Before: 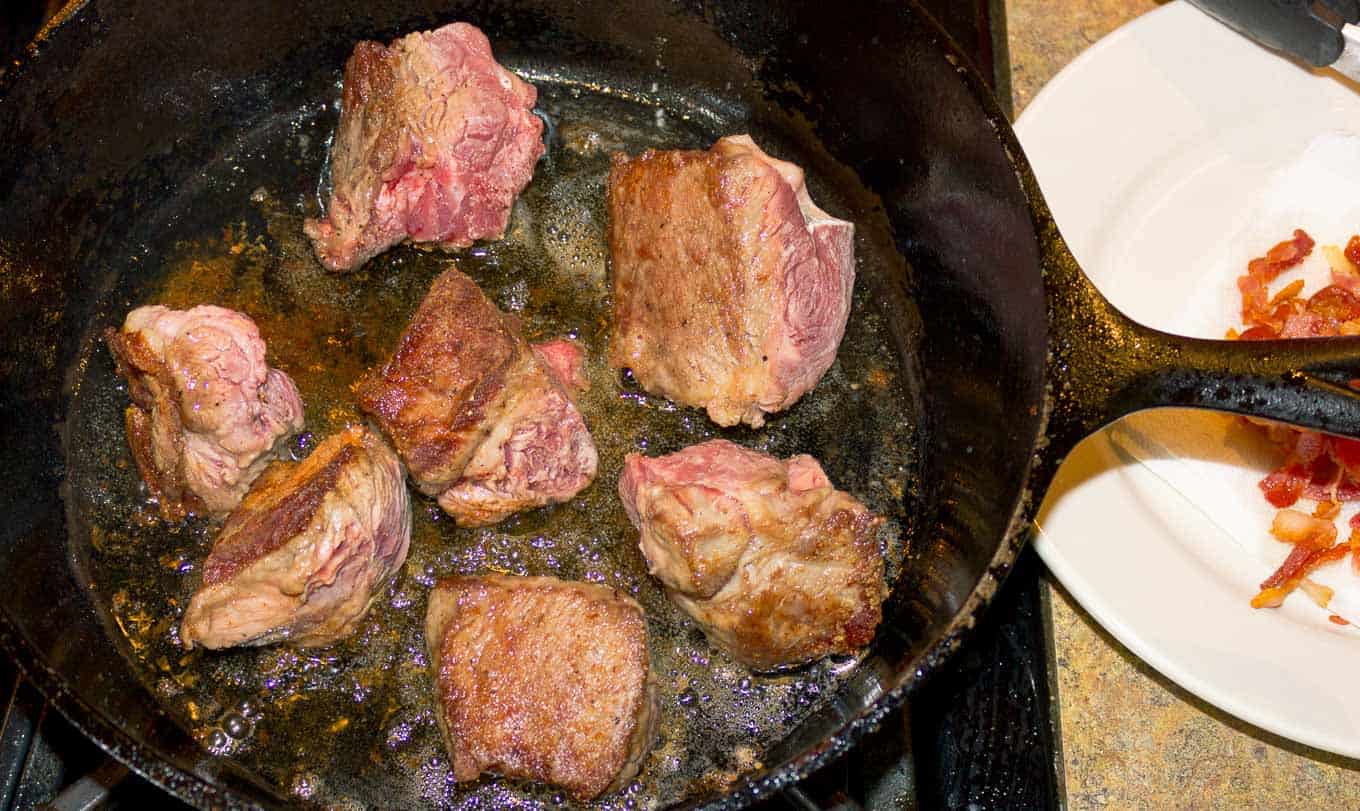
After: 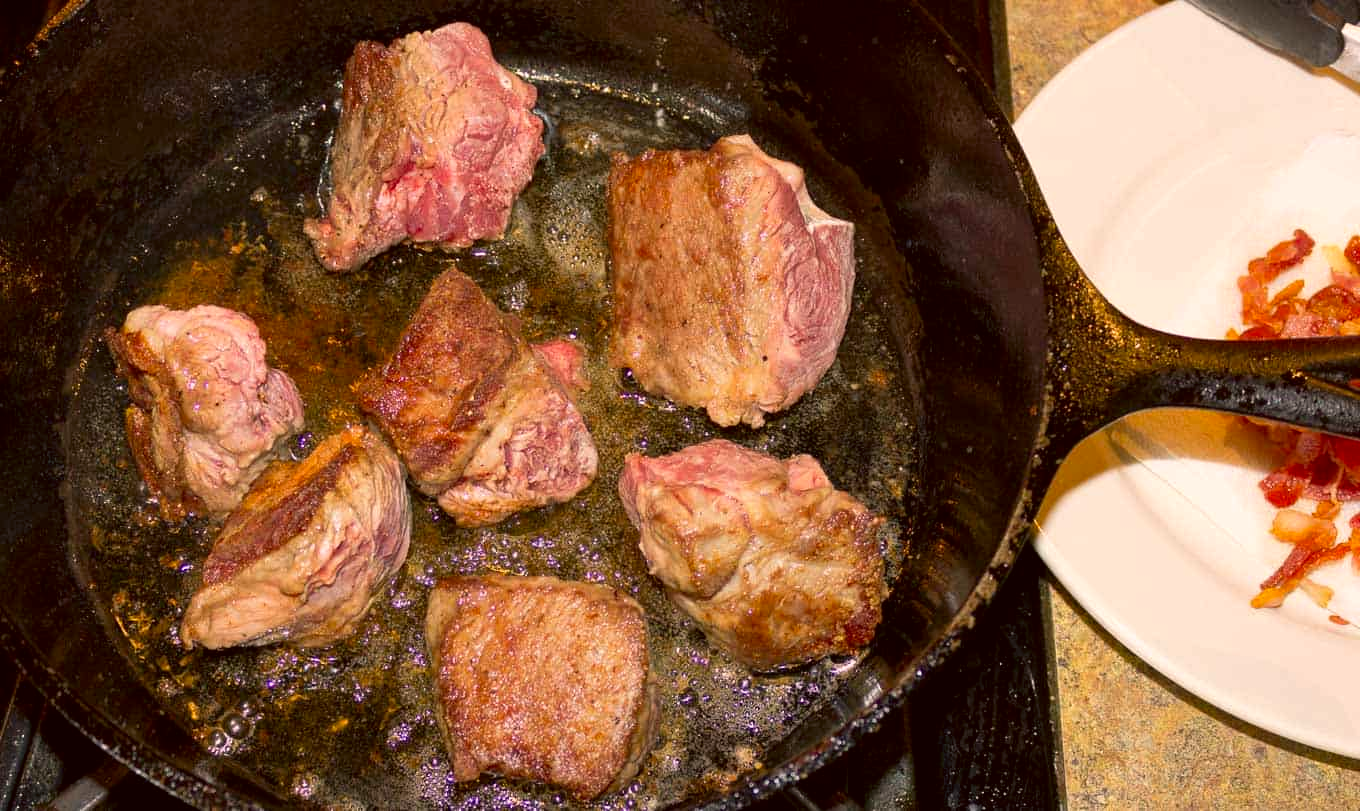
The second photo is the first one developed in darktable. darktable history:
contrast brightness saturation: saturation 0.13
color correction: highlights a* 6.27, highlights b* 8.19, shadows a* 5.94, shadows b* 7.23, saturation 0.9
